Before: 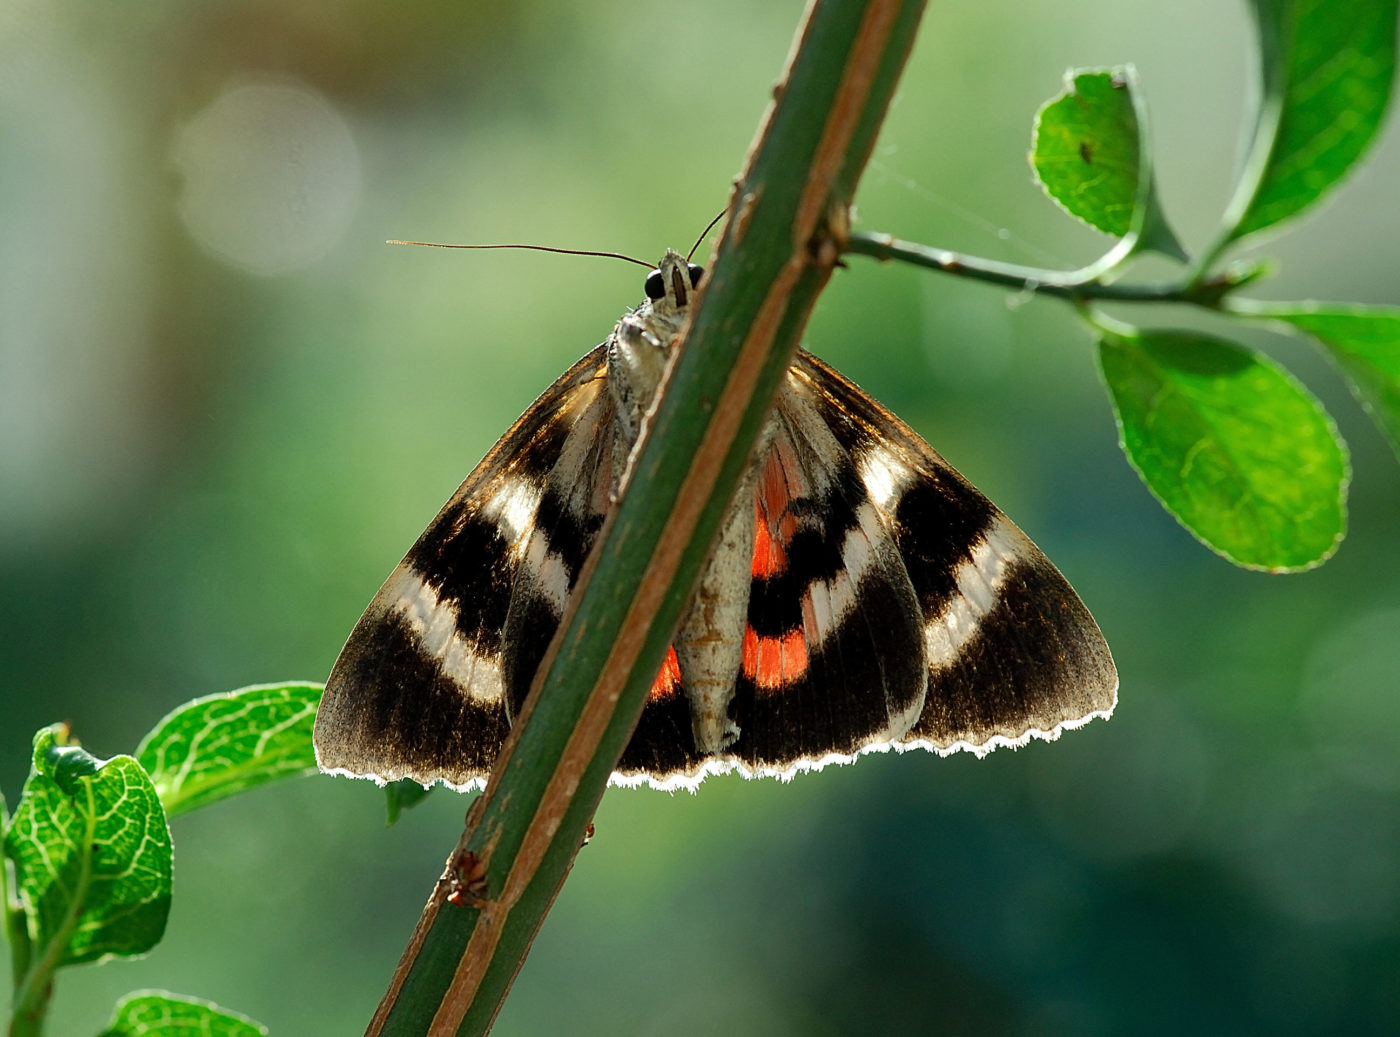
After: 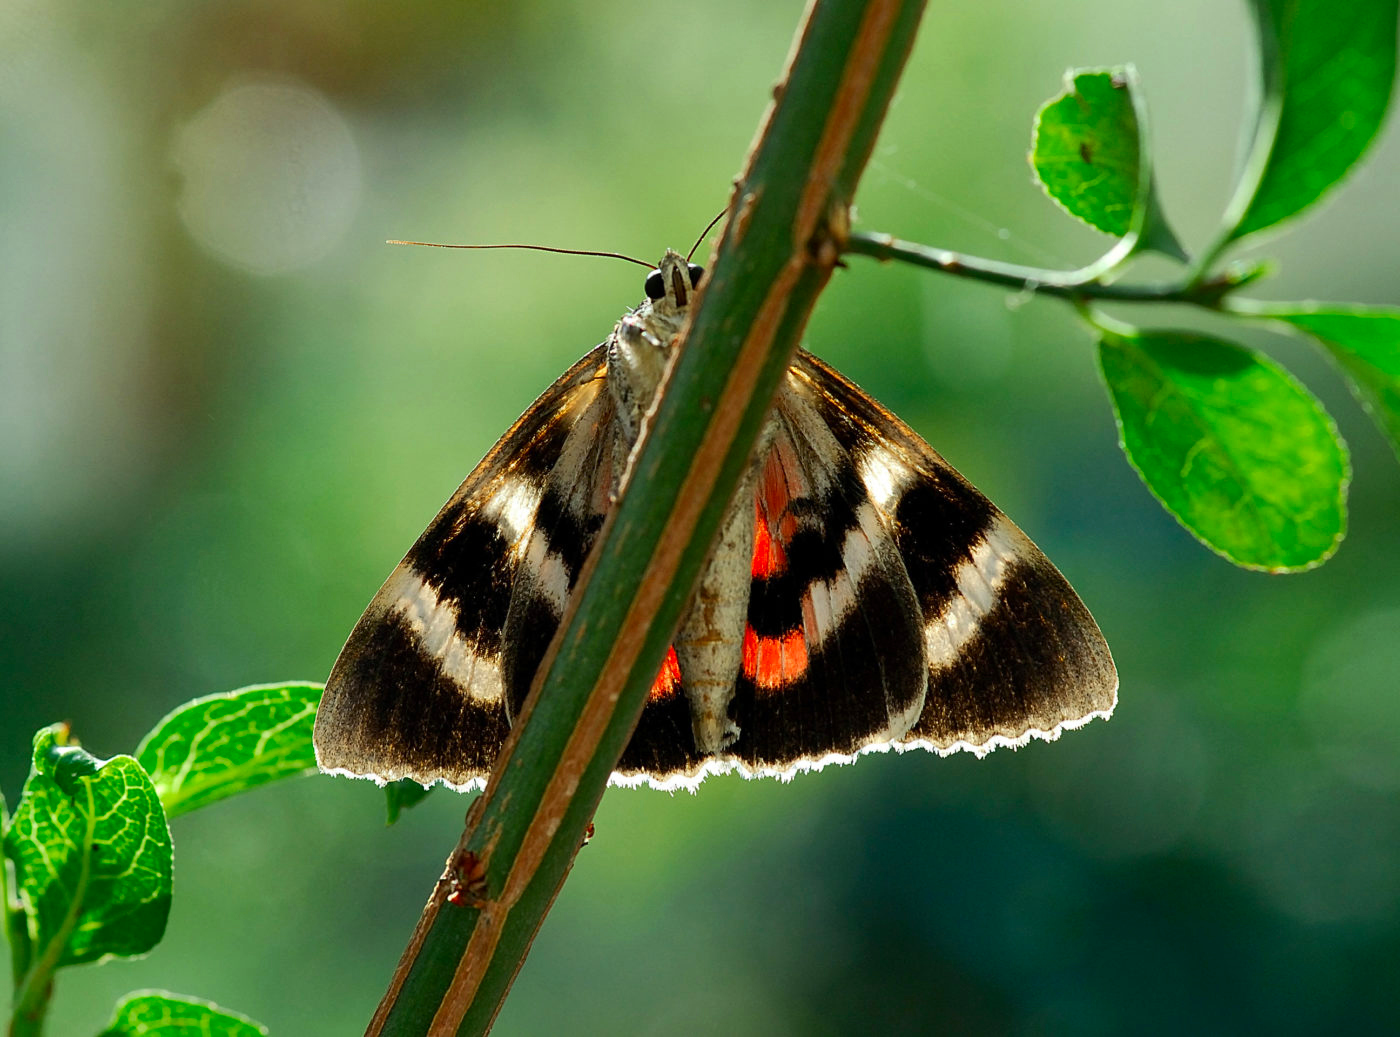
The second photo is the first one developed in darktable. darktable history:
contrast brightness saturation: contrast 0.083, saturation 0.202
